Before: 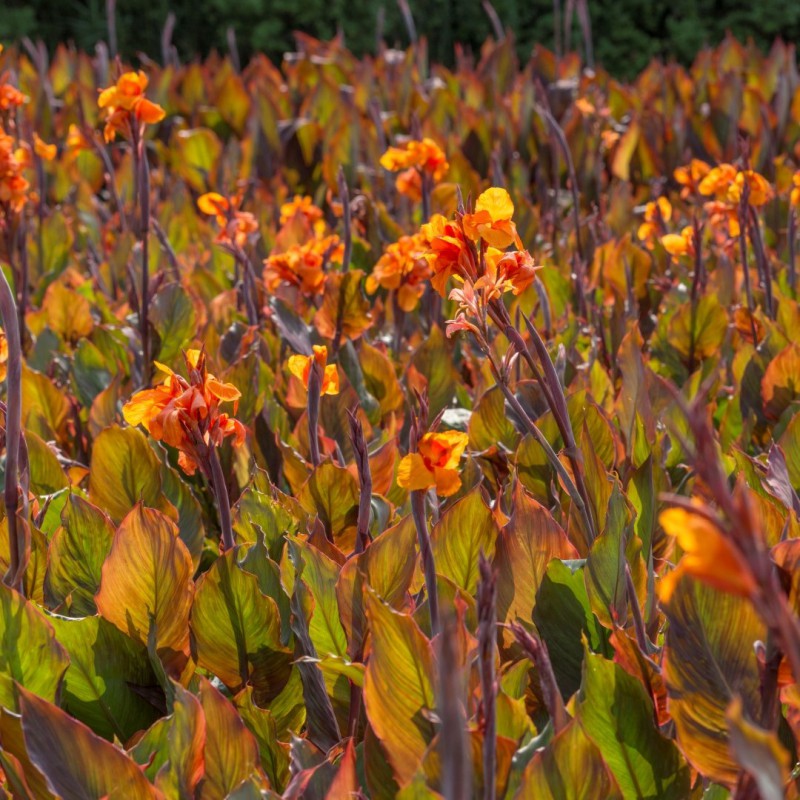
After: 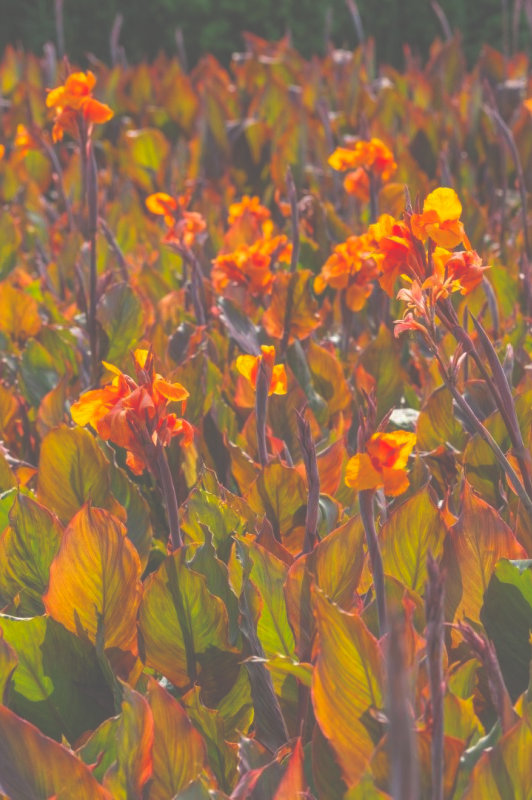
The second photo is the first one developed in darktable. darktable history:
crop and rotate: left 6.578%, right 26.89%
exposure: black level correction -0.087, compensate exposure bias true, compensate highlight preservation false
color balance rgb: perceptual saturation grading › global saturation 31.32%, global vibrance 14.772%
